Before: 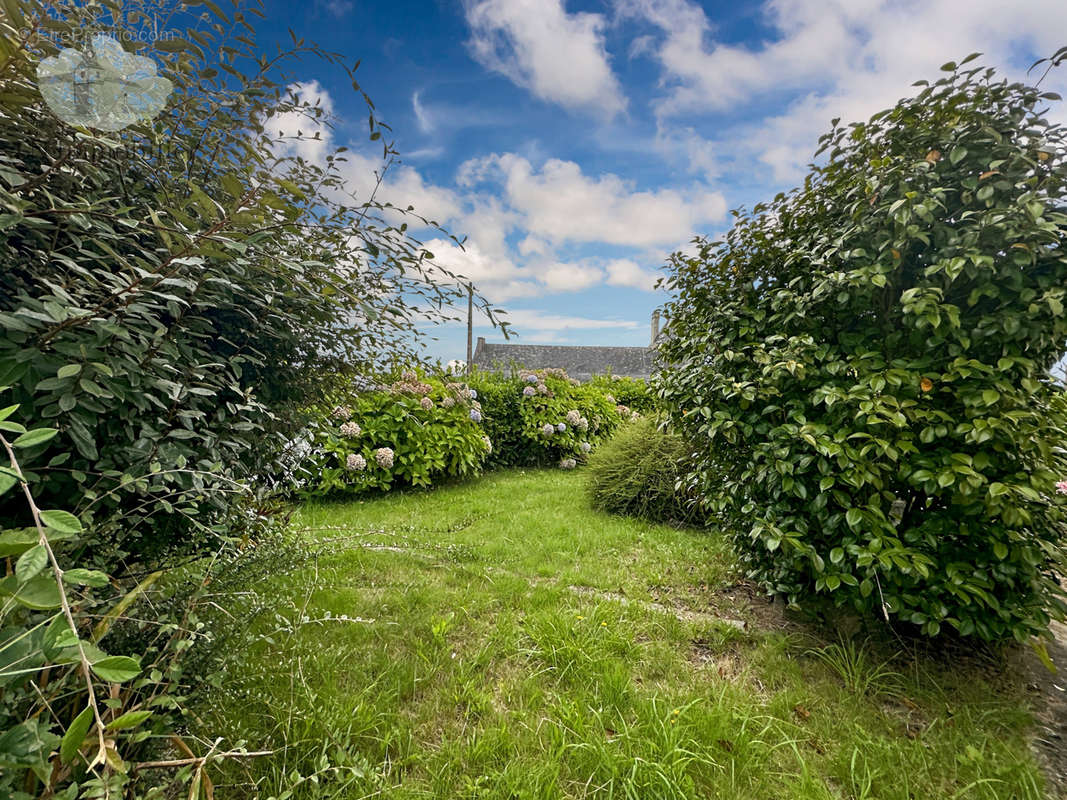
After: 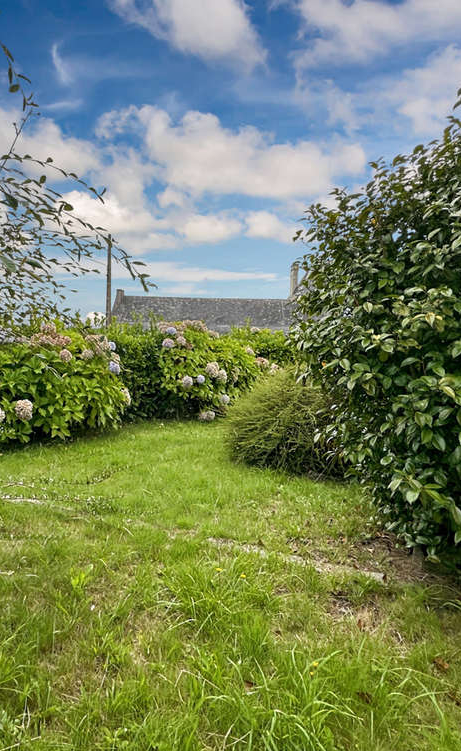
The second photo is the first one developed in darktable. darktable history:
crop: left 33.839%, top 6.025%, right 22.88%
shadows and highlights: shadows 12.74, white point adjustment 1.18, soften with gaussian
